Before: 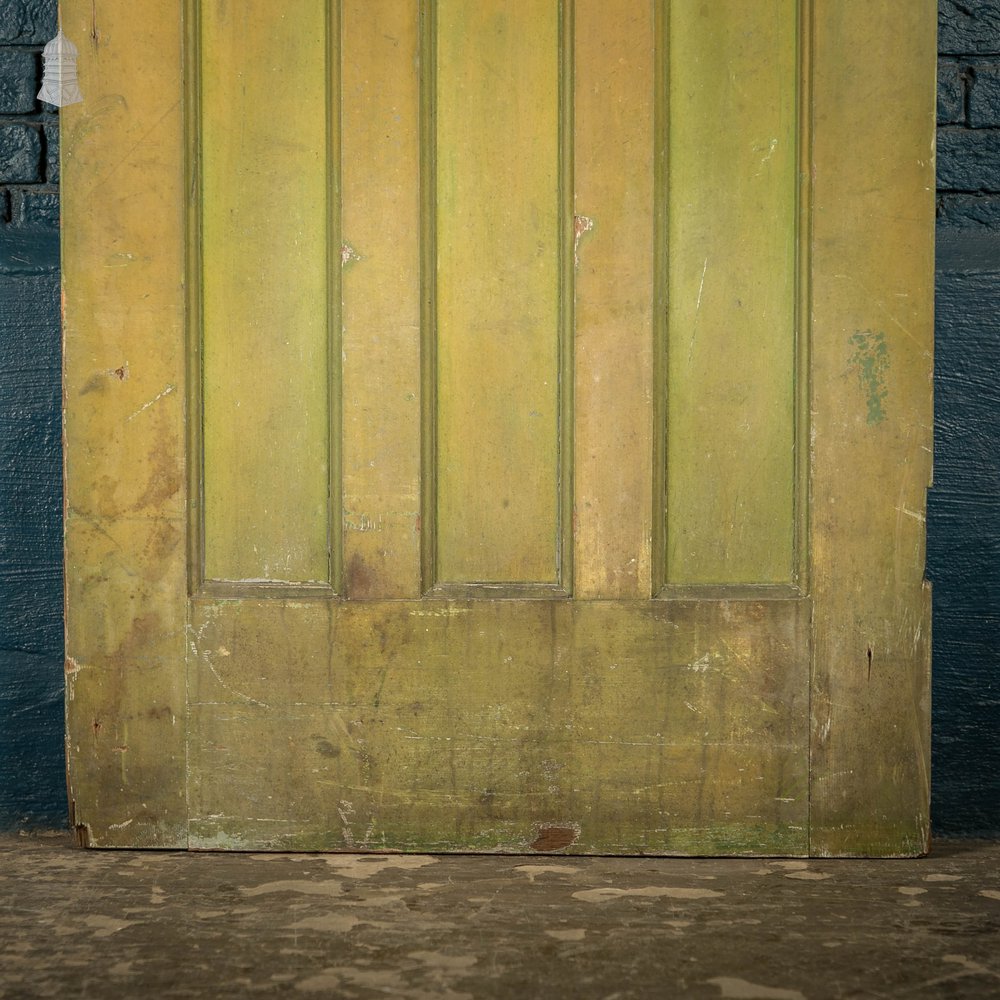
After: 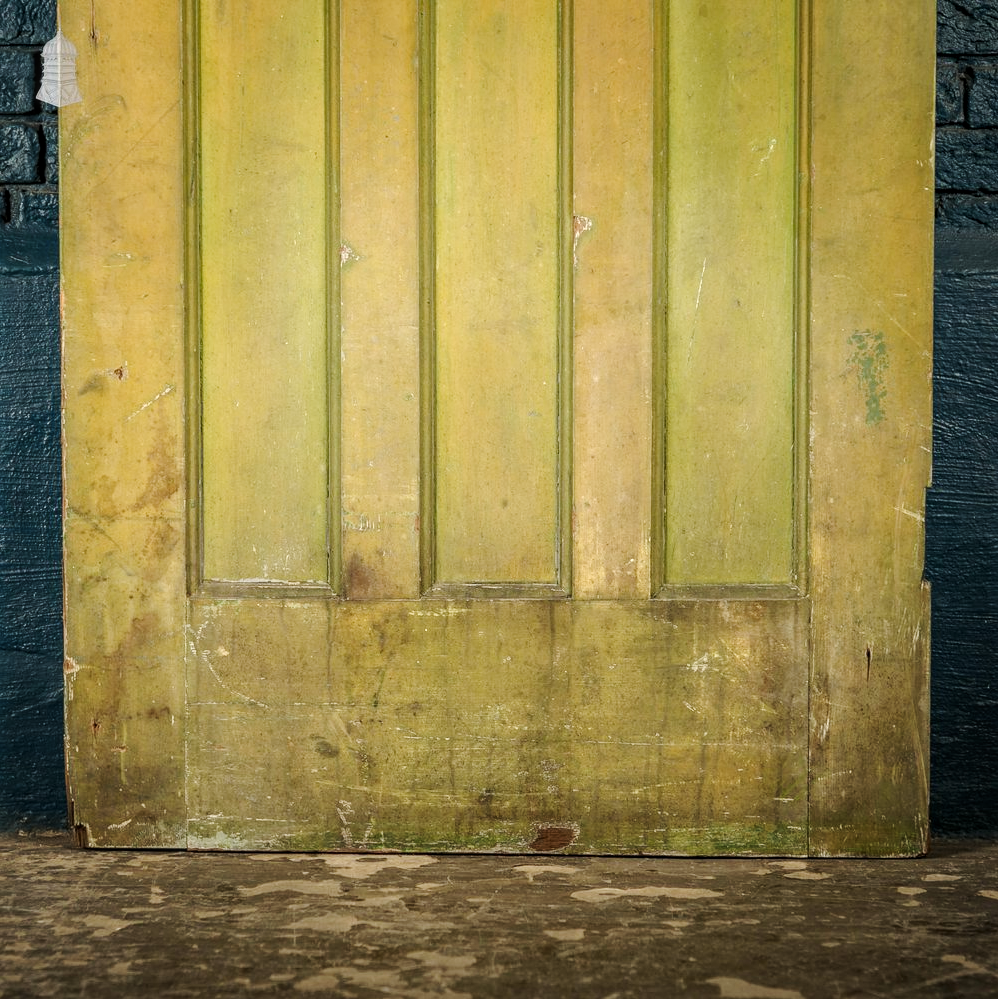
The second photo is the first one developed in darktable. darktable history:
local contrast: highlights 91%, shadows 79%
crop: left 0.107%
tone curve: curves: ch0 [(0, 0.046) (0.037, 0.056) (0.176, 0.162) (0.33, 0.331) (0.432, 0.475) (0.601, 0.665) (0.843, 0.876) (1, 1)]; ch1 [(0, 0) (0.339, 0.349) (0.445, 0.42) (0.476, 0.47) (0.497, 0.492) (0.523, 0.514) (0.557, 0.558) (0.632, 0.615) (0.728, 0.746) (1, 1)]; ch2 [(0, 0) (0.327, 0.324) (0.417, 0.44) (0.46, 0.453) (0.502, 0.495) (0.526, 0.52) (0.54, 0.55) (0.606, 0.626) (0.745, 0.704) (1, 1)], preserve colors none
